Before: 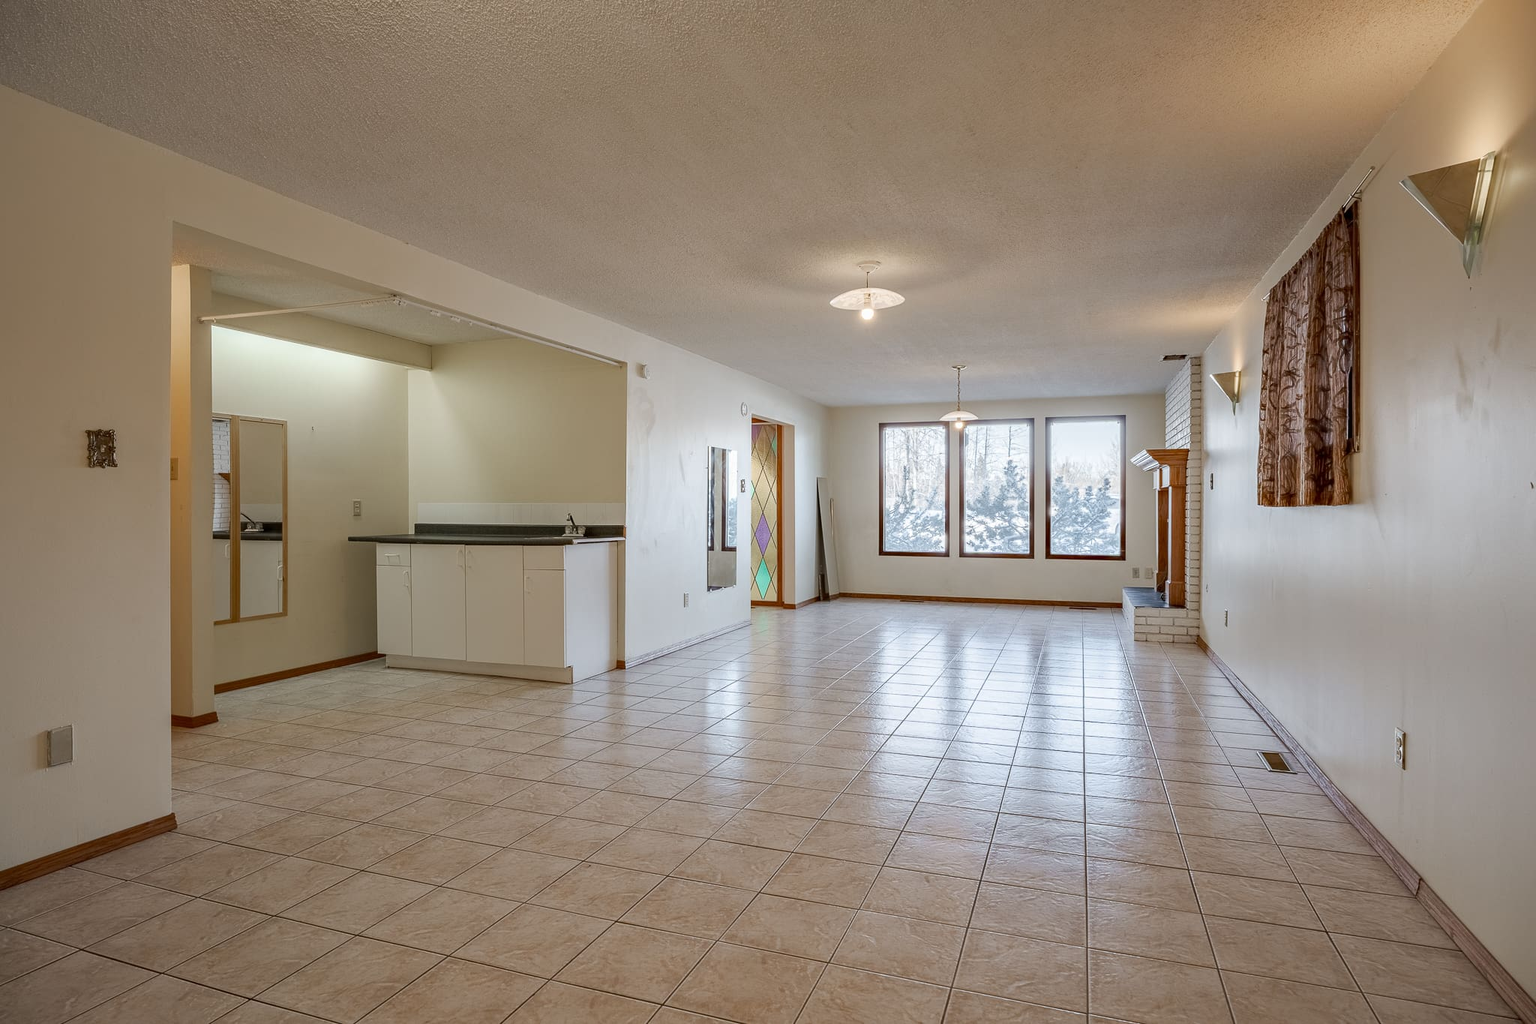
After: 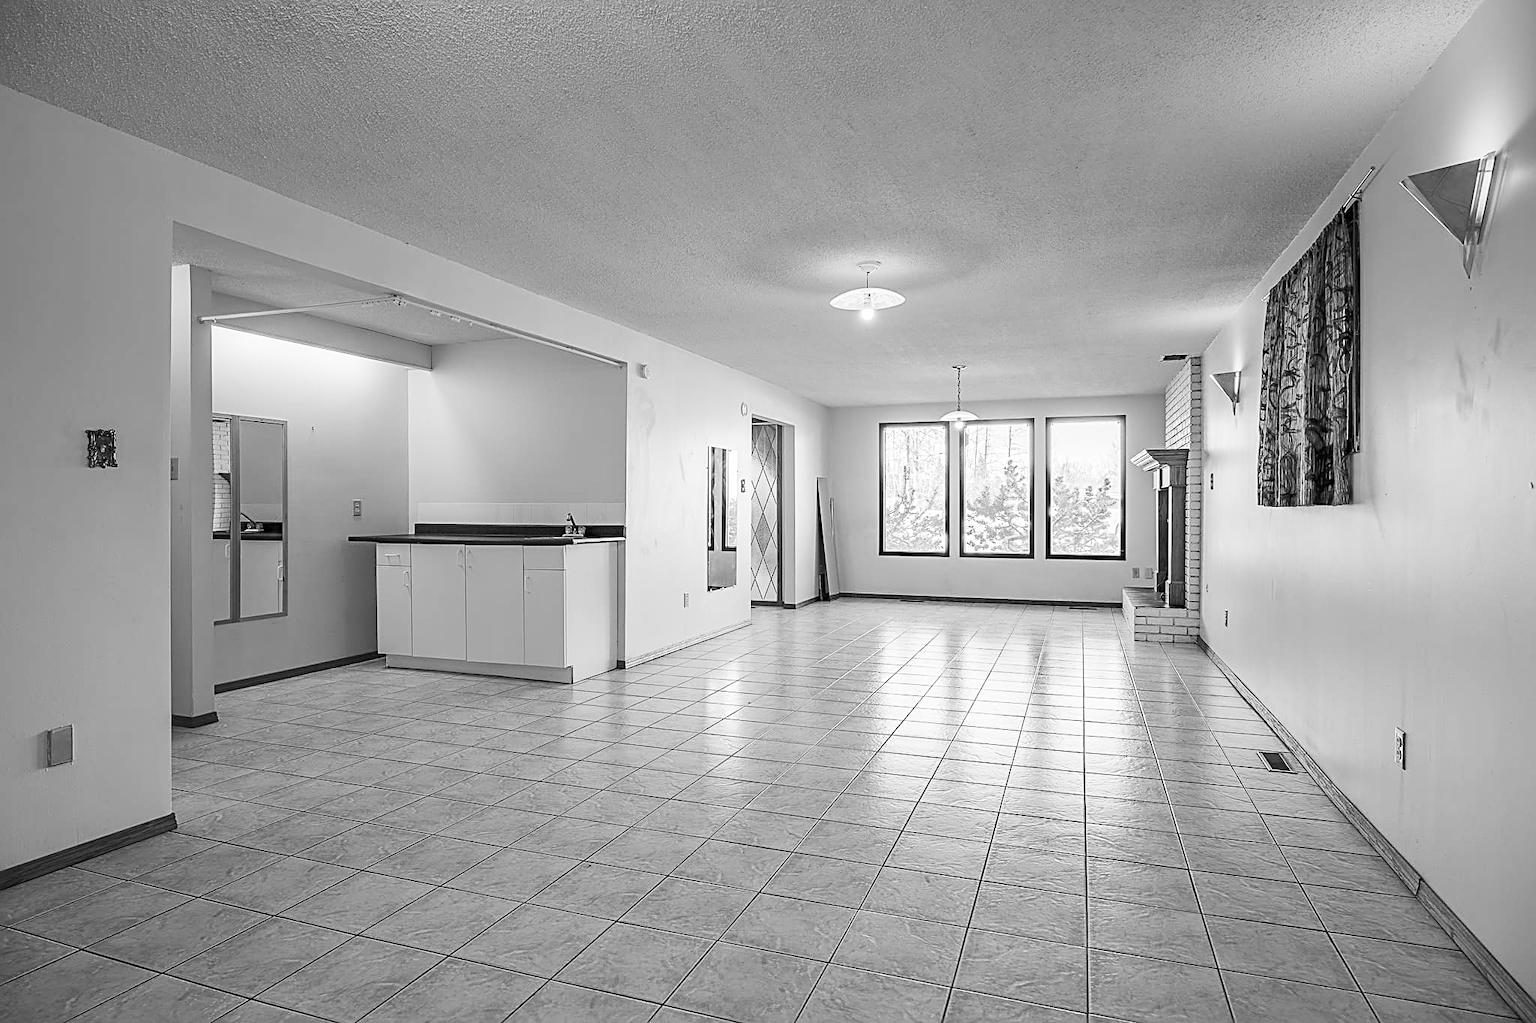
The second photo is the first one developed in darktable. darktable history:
white balance: red 1.138, green 0.996, blue 0.812
sharpen: radius 2.584, amount 0.688
contrast brightness saturation: contrast 0.23, brightness 0.1, saturation 0.29
monochrome: a -6.99, b 35.61, size 1.4
